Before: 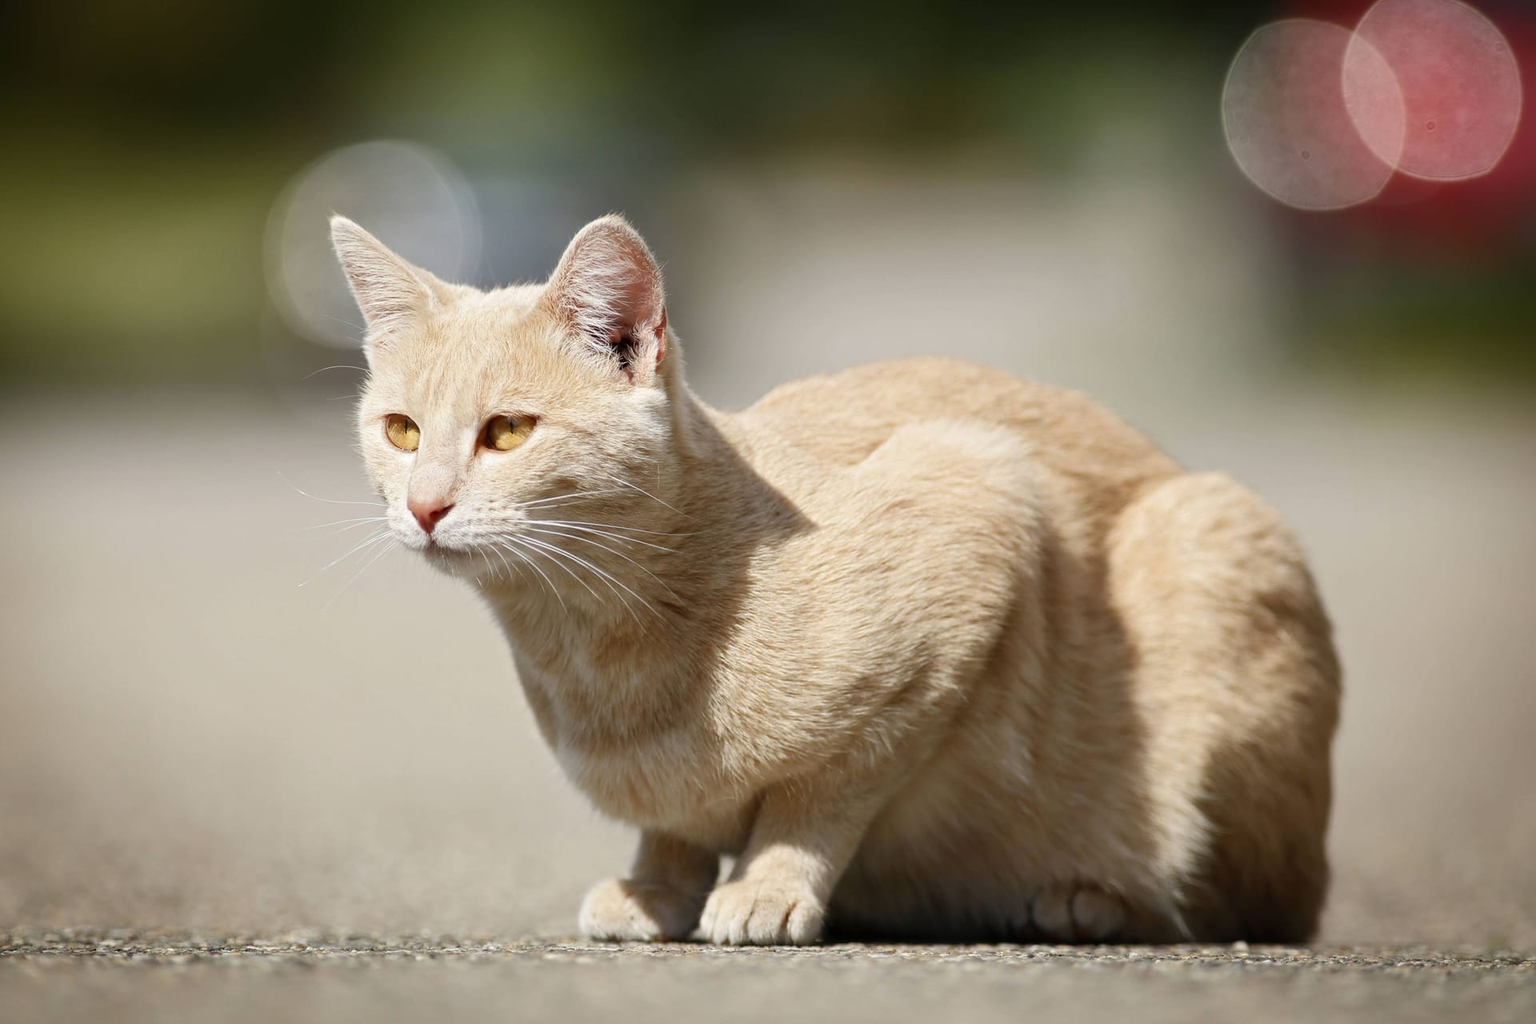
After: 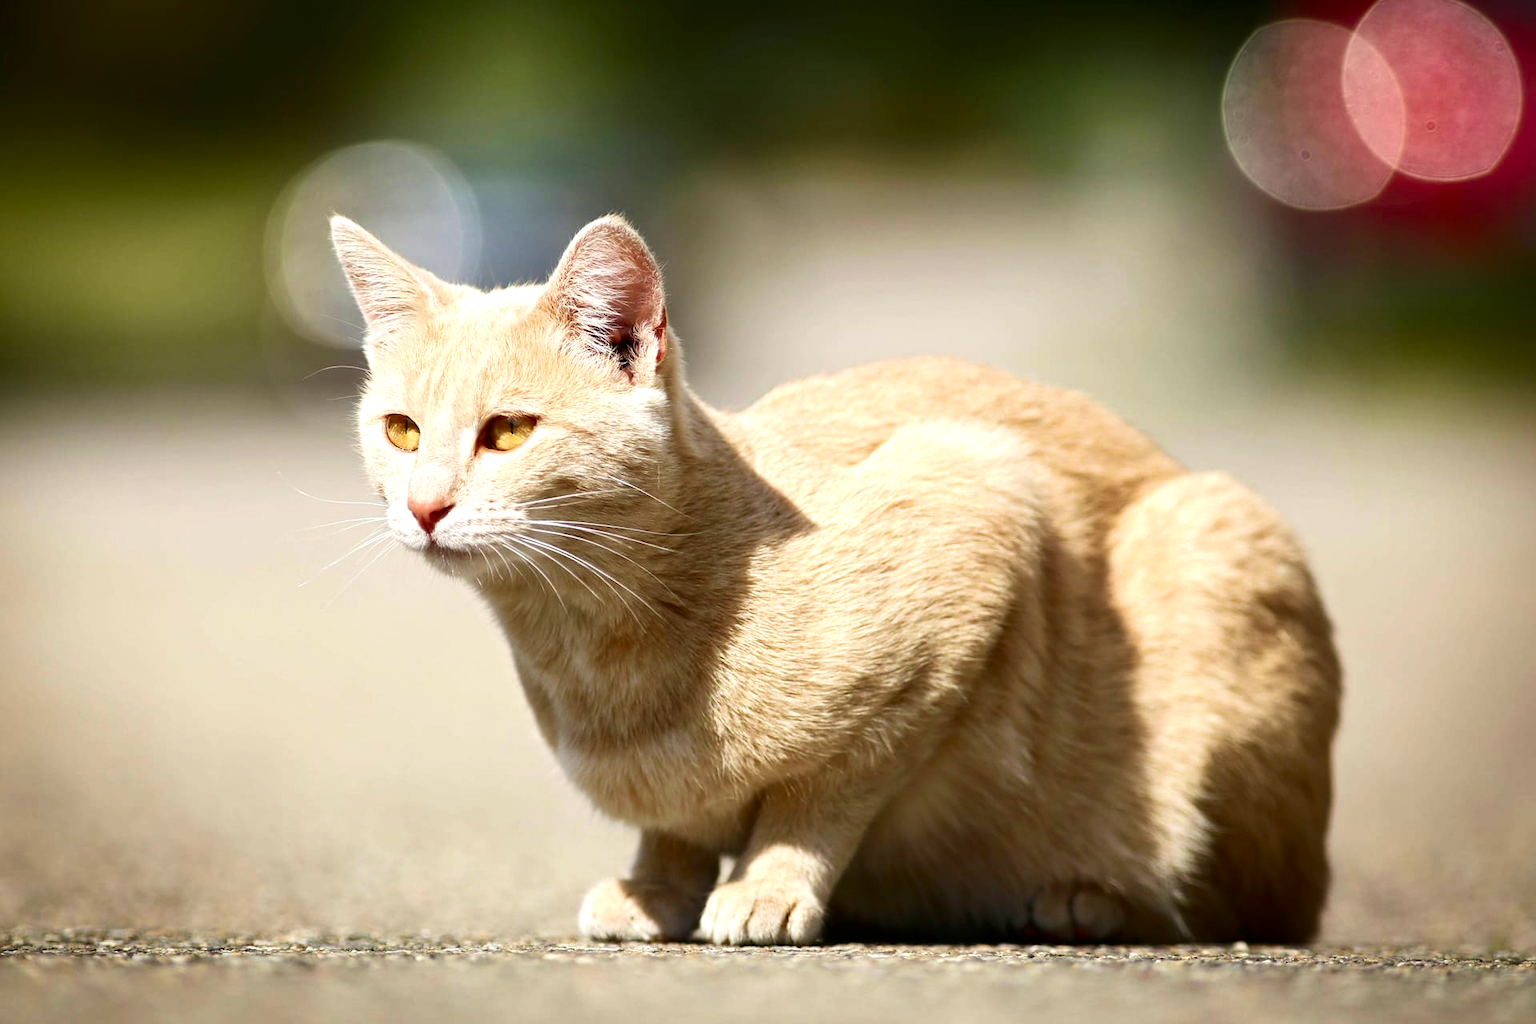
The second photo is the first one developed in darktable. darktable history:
contrast brightness saturation: contrast 0.115, brightness -0.12, saturation 0.197
velvia: on, module defaults
exposure: black level correction 0.001, exposure 0.5 EV, compensate highlight preservation false
